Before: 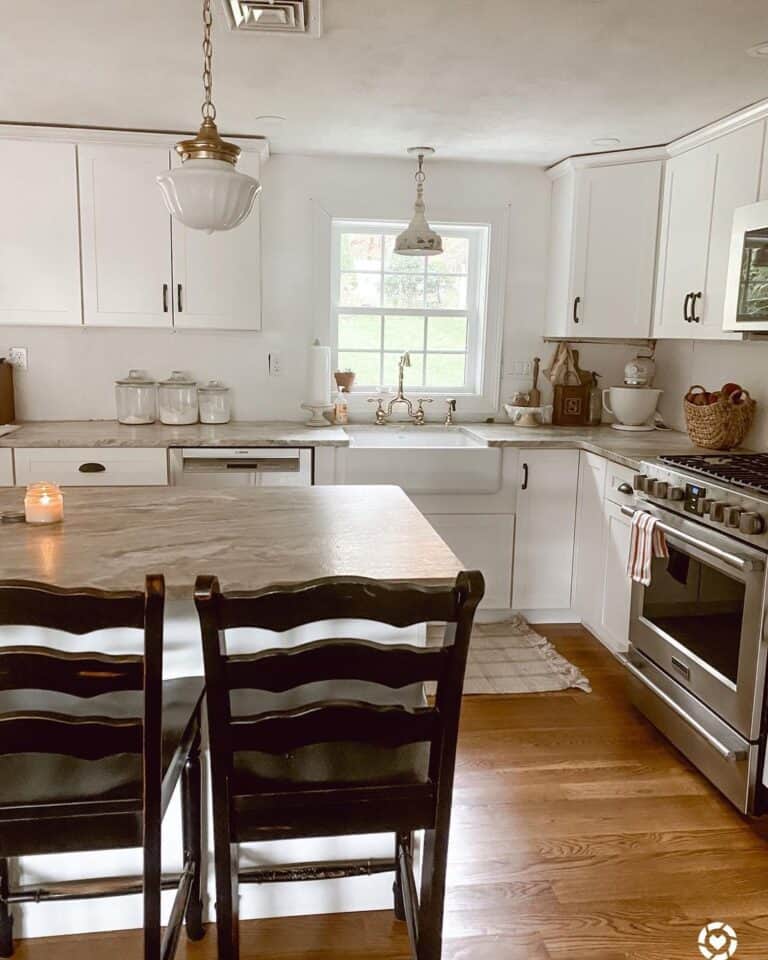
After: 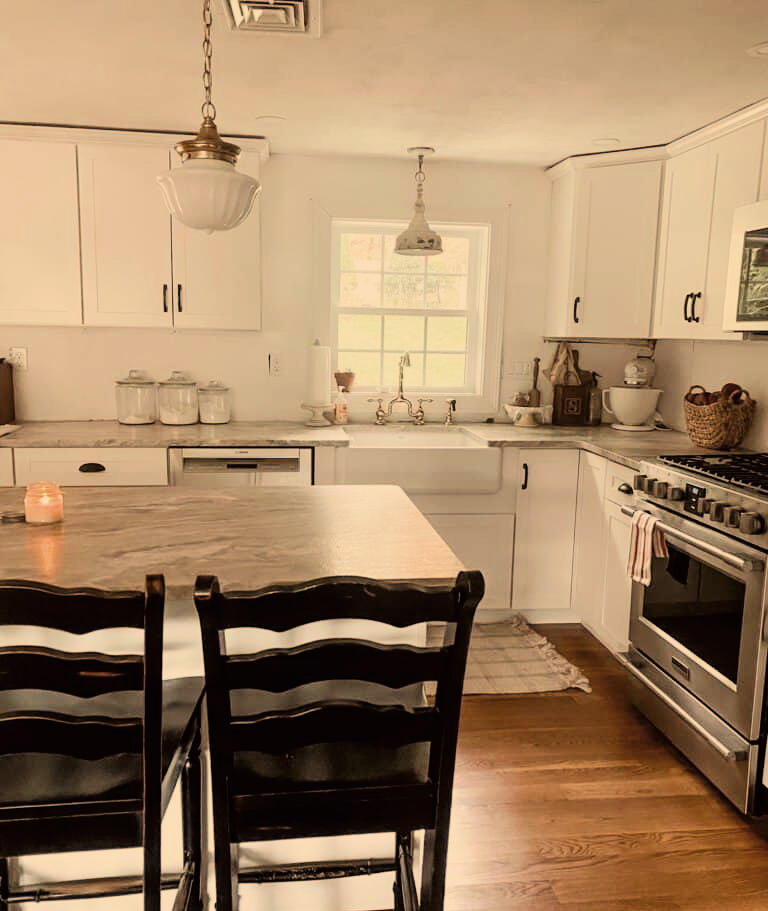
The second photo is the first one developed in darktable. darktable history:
filmic rgb: black relative exposure -7.65 EV, white relative exposure 4.56 EV, hardness 3.61, color science v6 (2022)
tone curve: curves: ch0 [(0, 0) (0.153, 0.06) (1, 1)], color space Lab, linked channels, preserve colors none
crop and rotate: top 0%, bottom 5.097%
exposure: black level correction -0.002, exposure 0.54 EV, compensate highlight preservation false
white balance: red 1.138, green 0.996, blue 0.812
